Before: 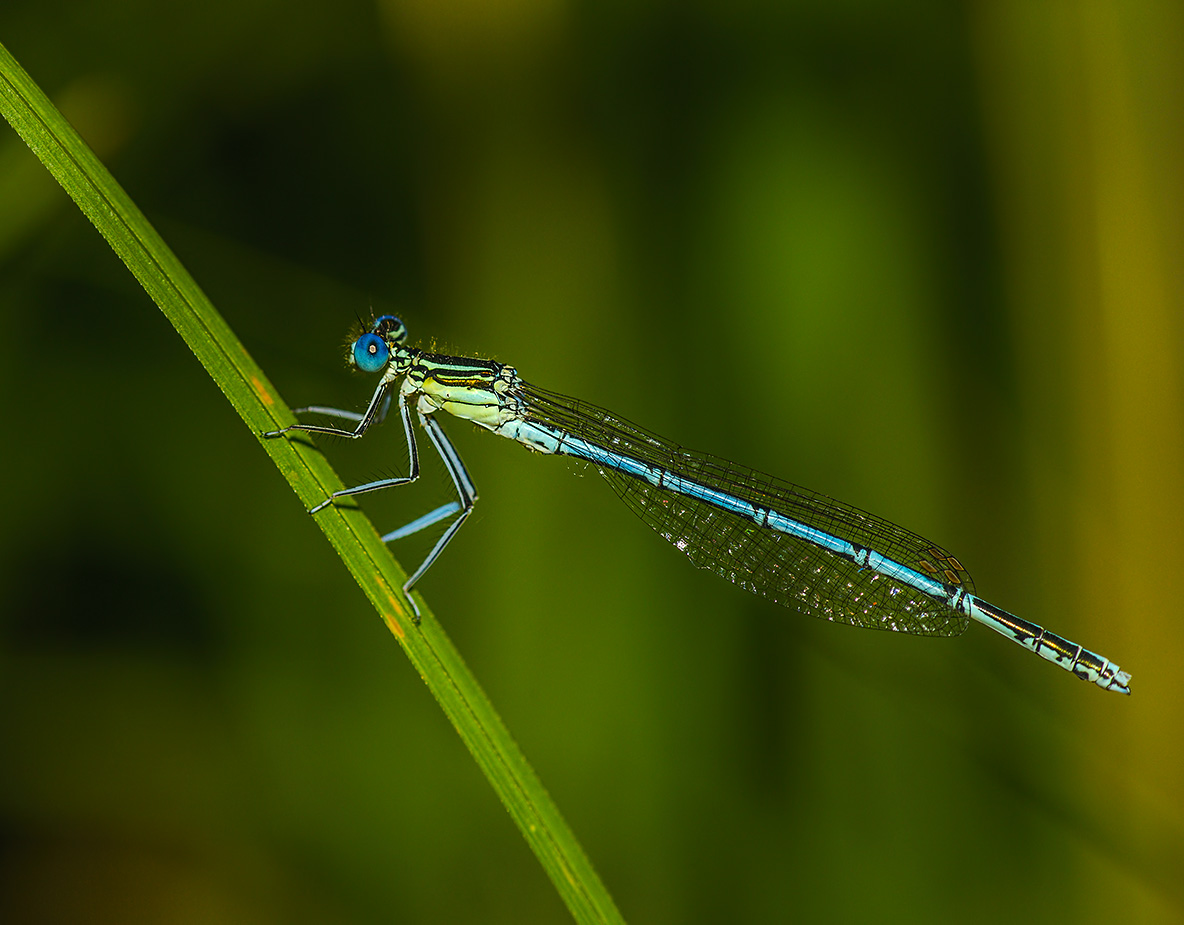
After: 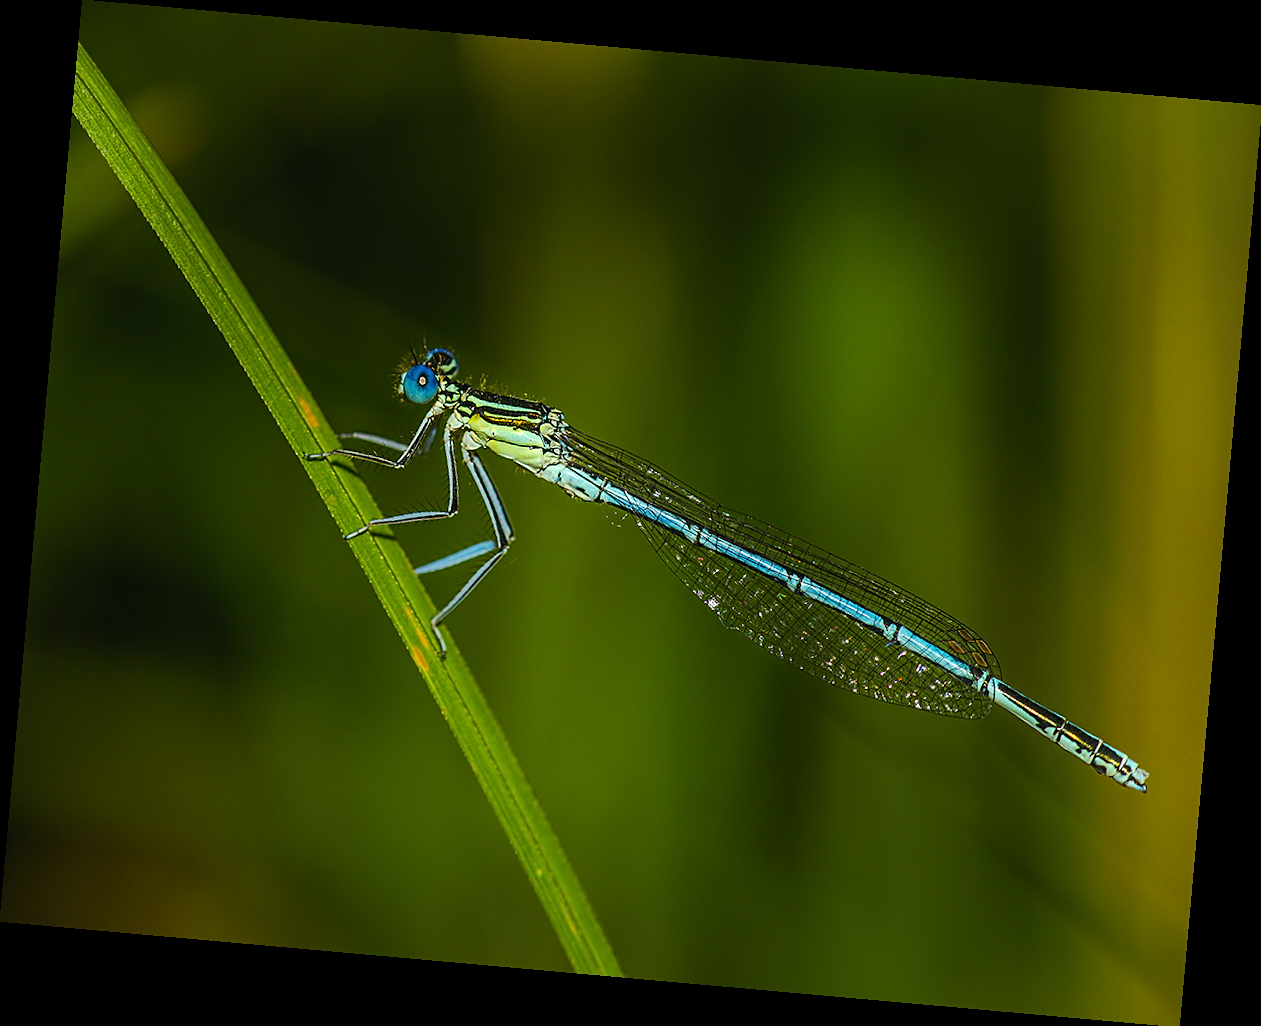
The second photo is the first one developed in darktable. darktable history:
sharpen: amount 0.2
rotate and perspective: rotation 5.12°, automatic cropping off
